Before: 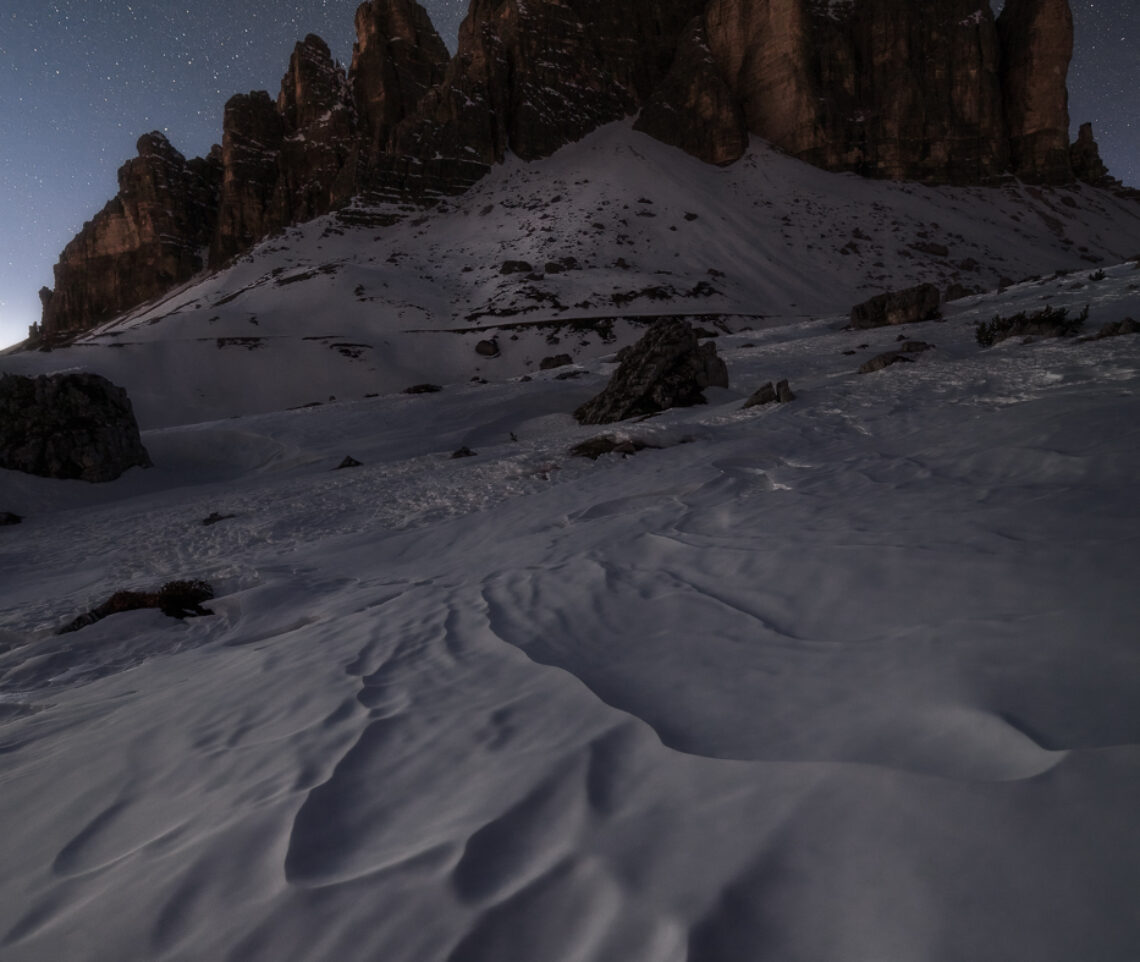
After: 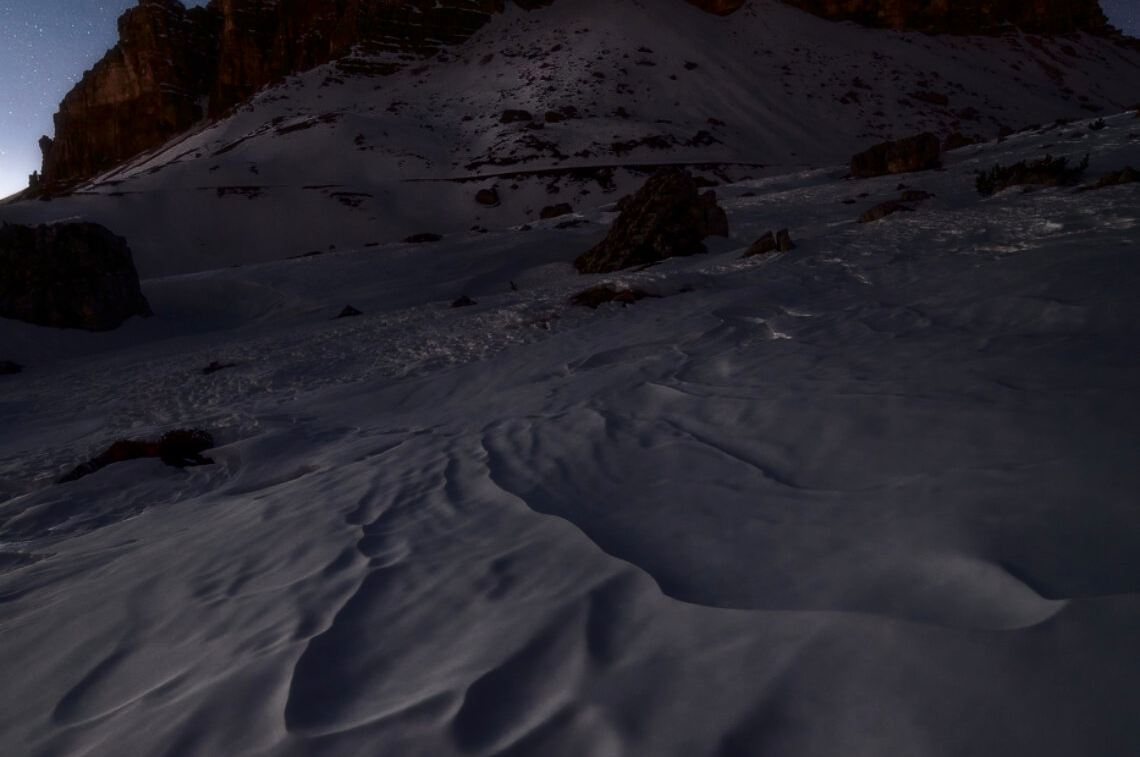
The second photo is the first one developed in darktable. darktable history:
crop and rotate: top 15.774%, bottom 5.506%
contrast brightness saturation: contrast 0.19, brightness -0.11, saturation 0.21
